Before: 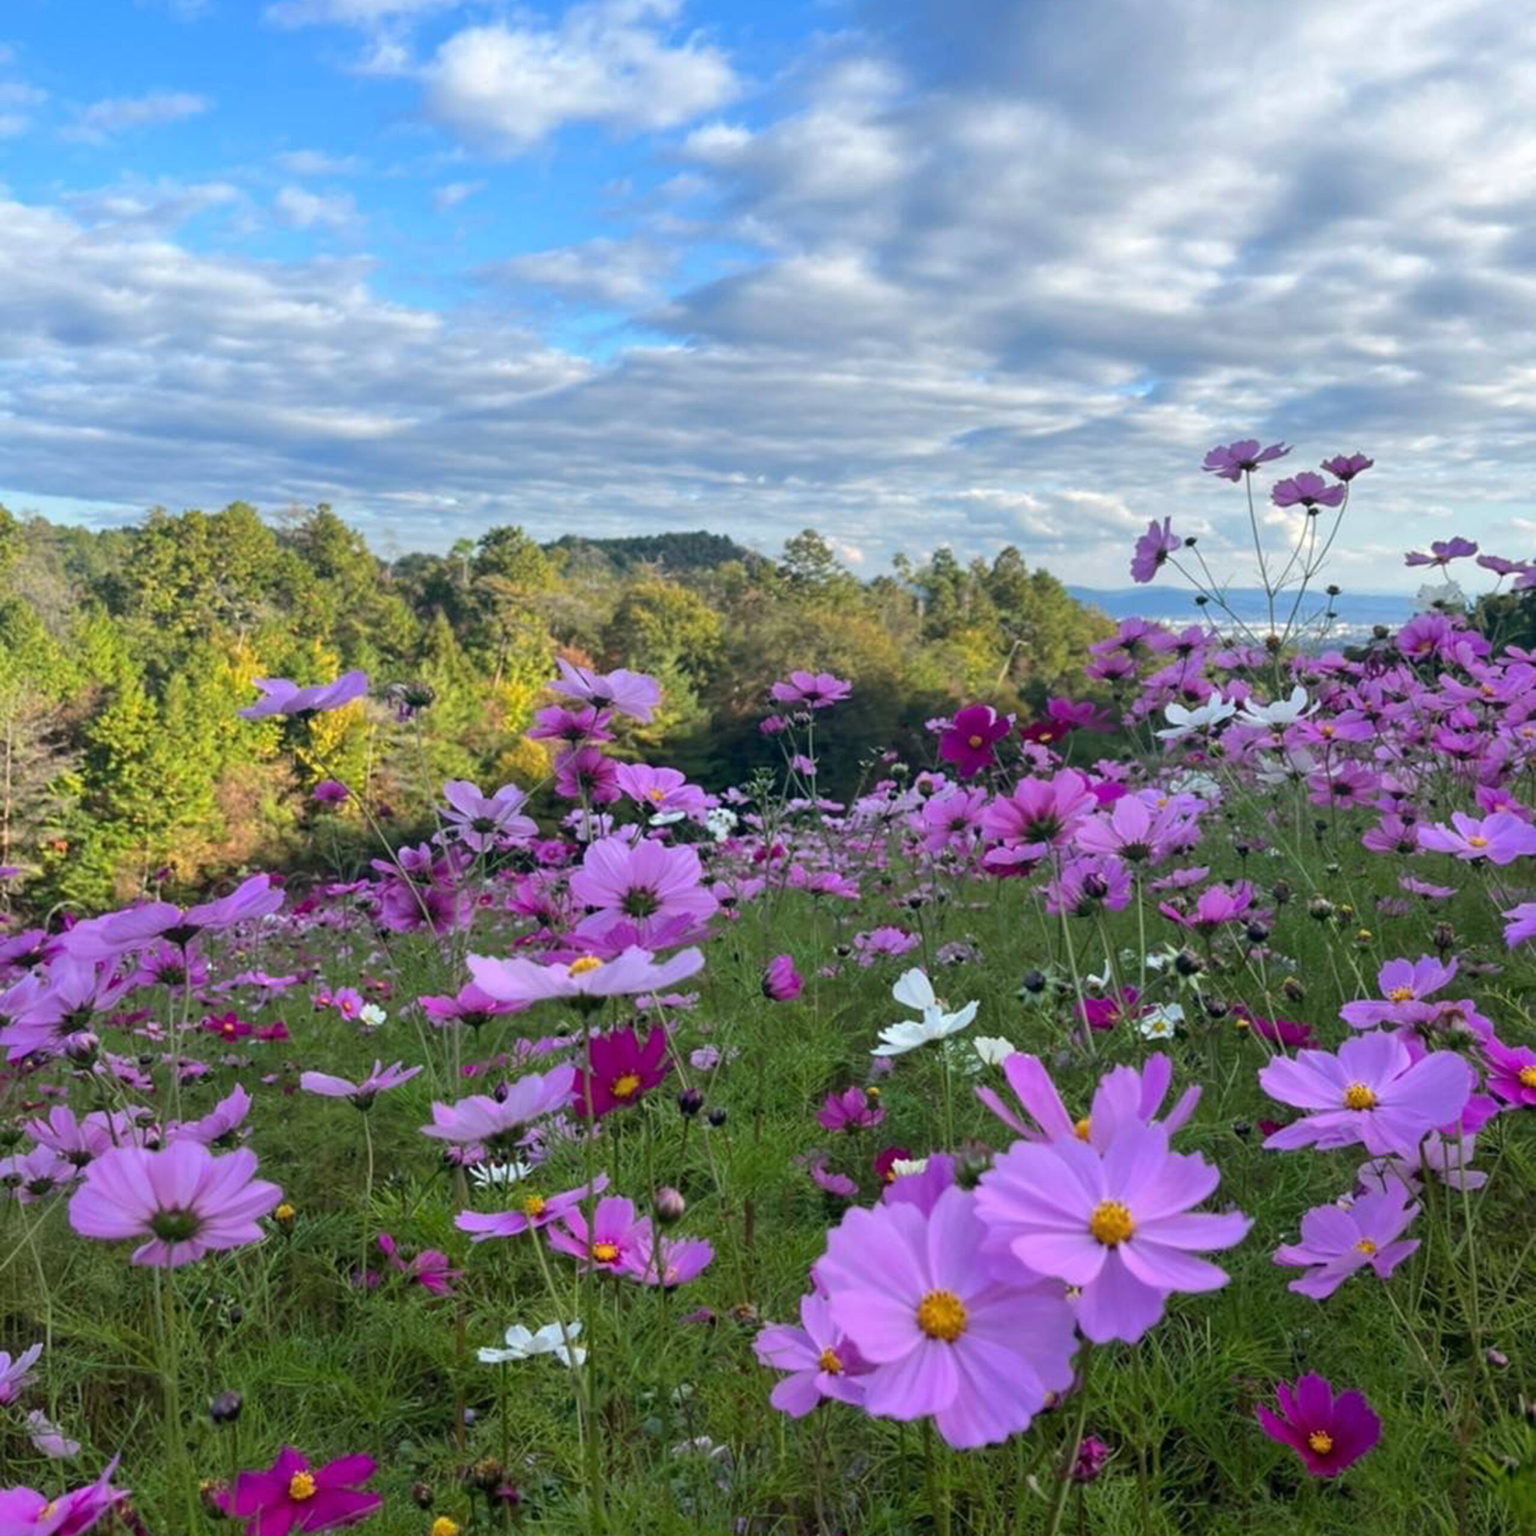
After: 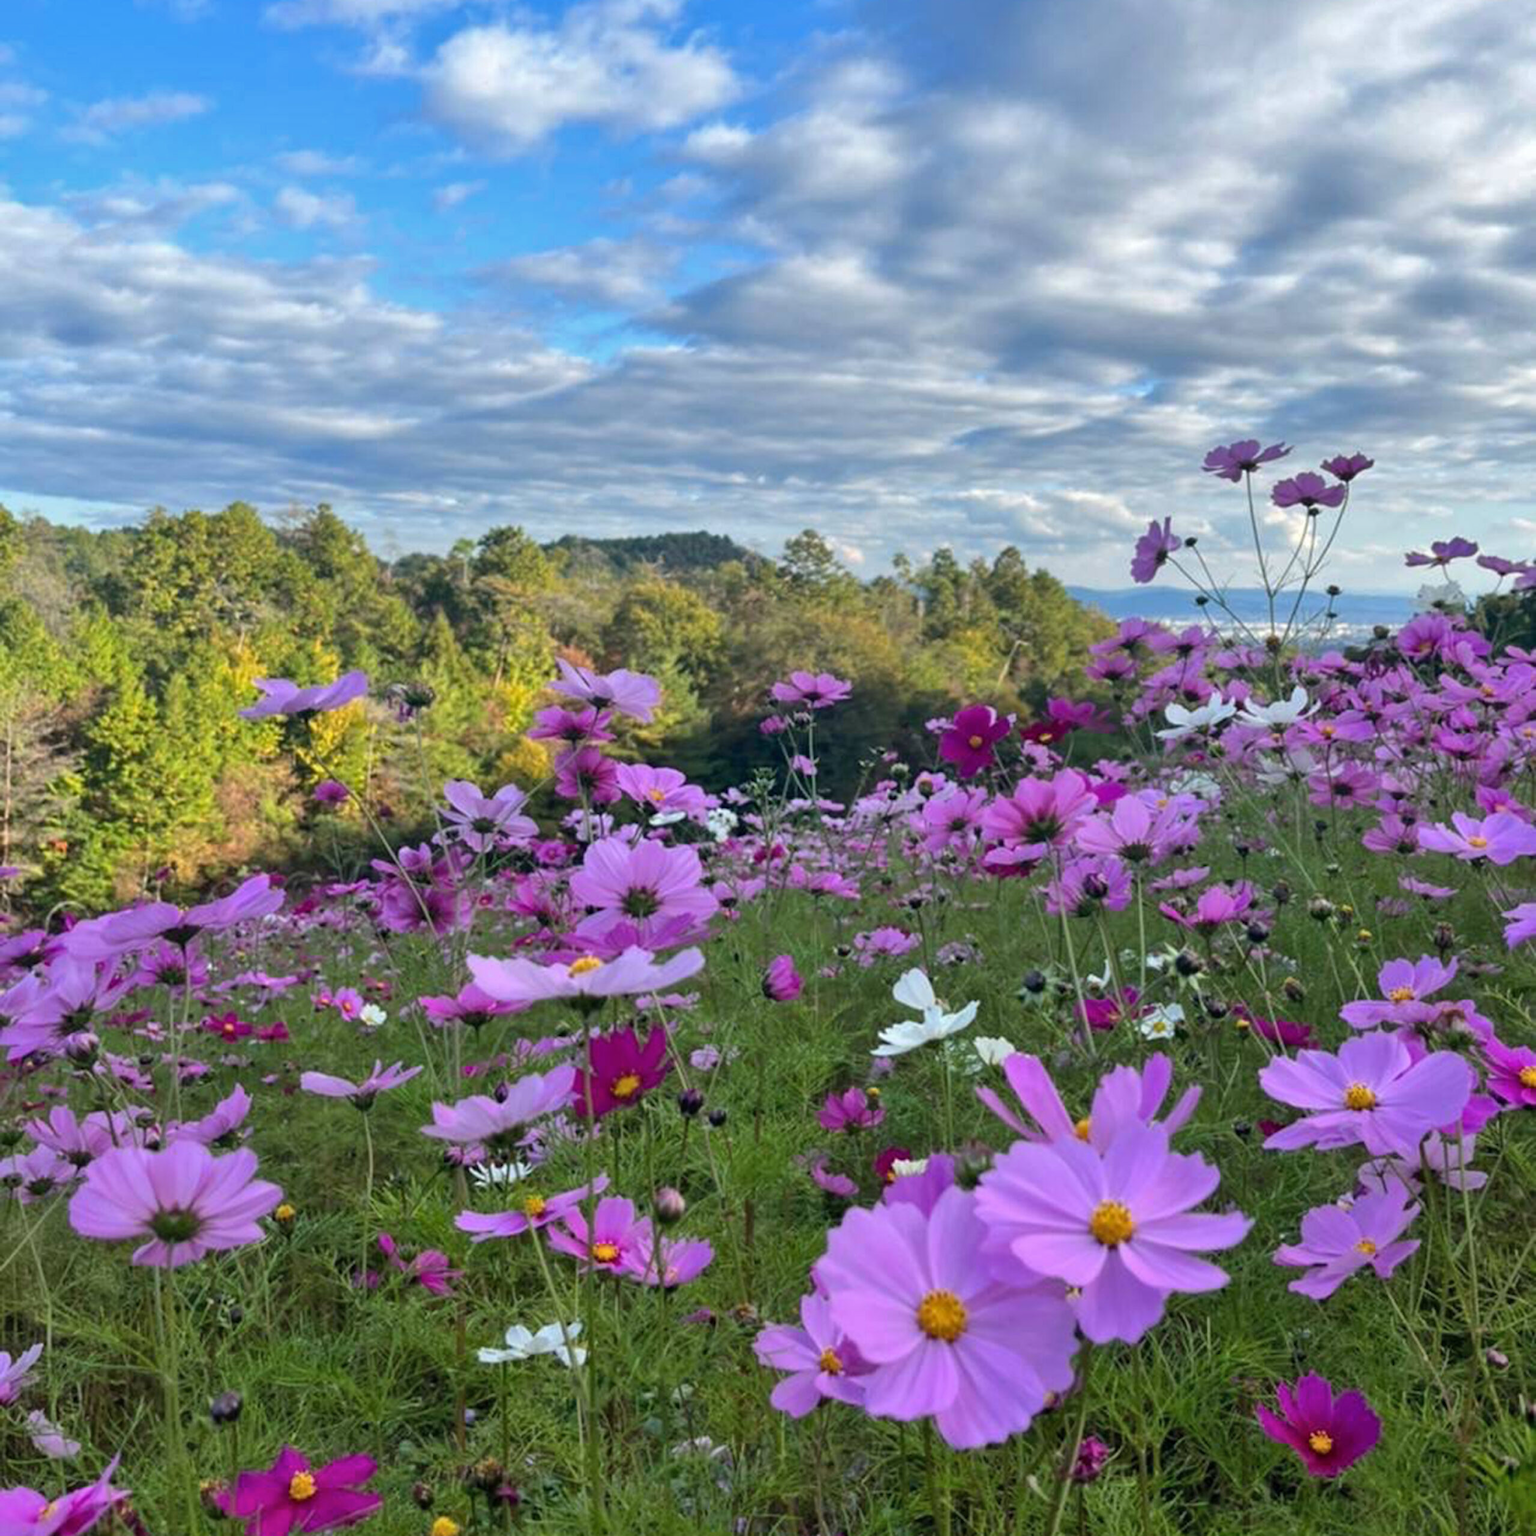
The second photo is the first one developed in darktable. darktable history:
shadows and highlights: shadows 47.6, highlights -40.63, soften with gaussian
